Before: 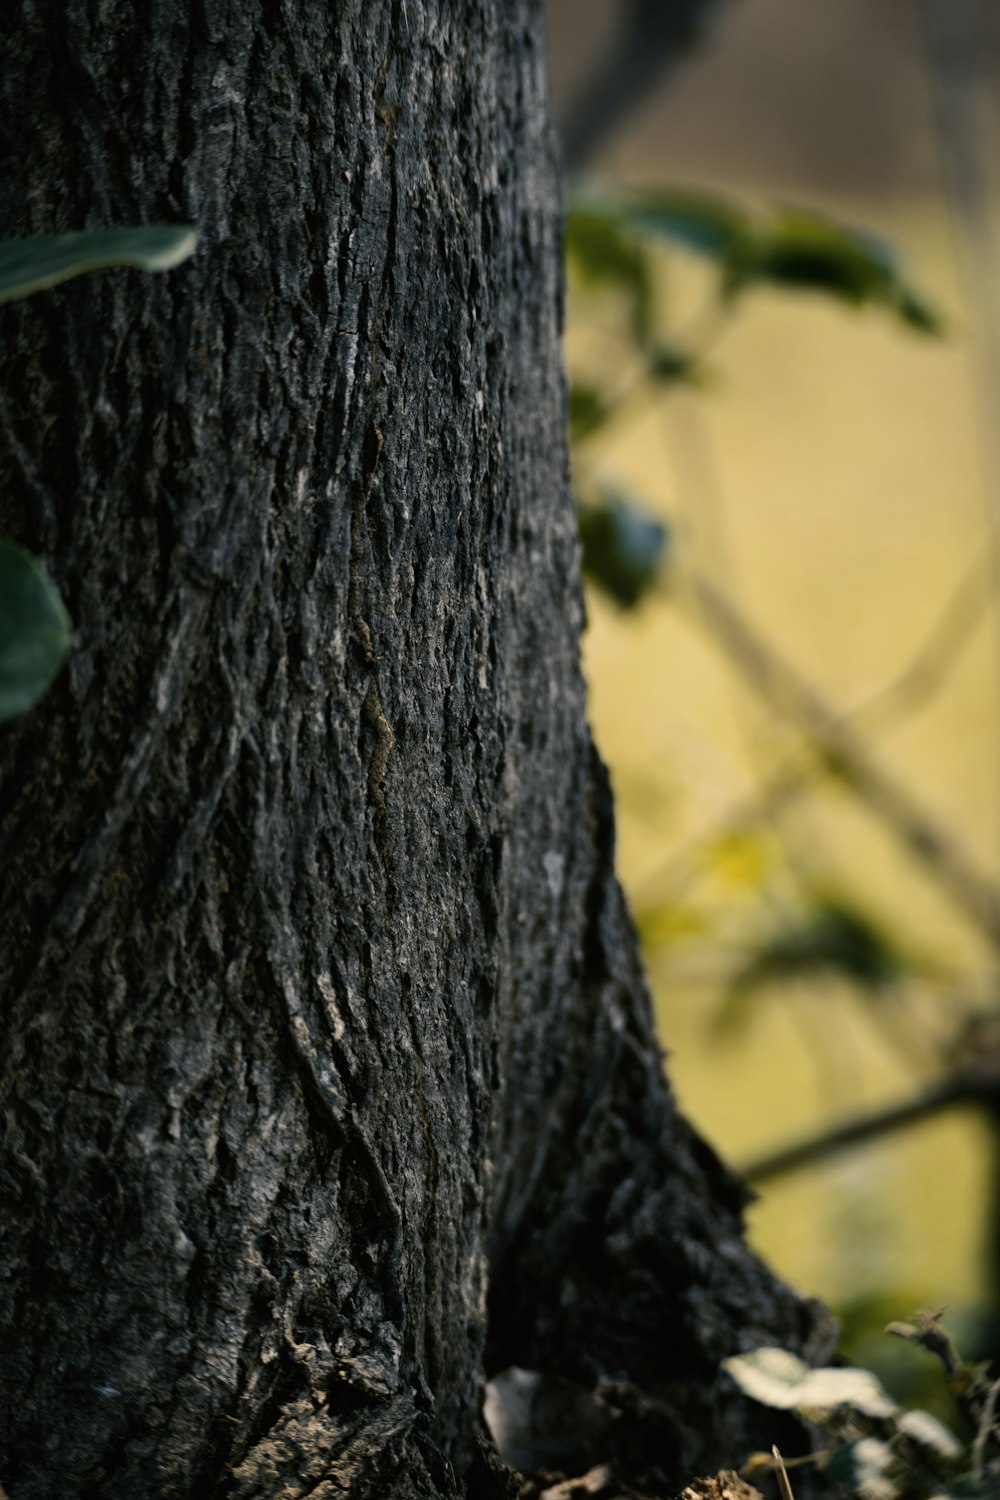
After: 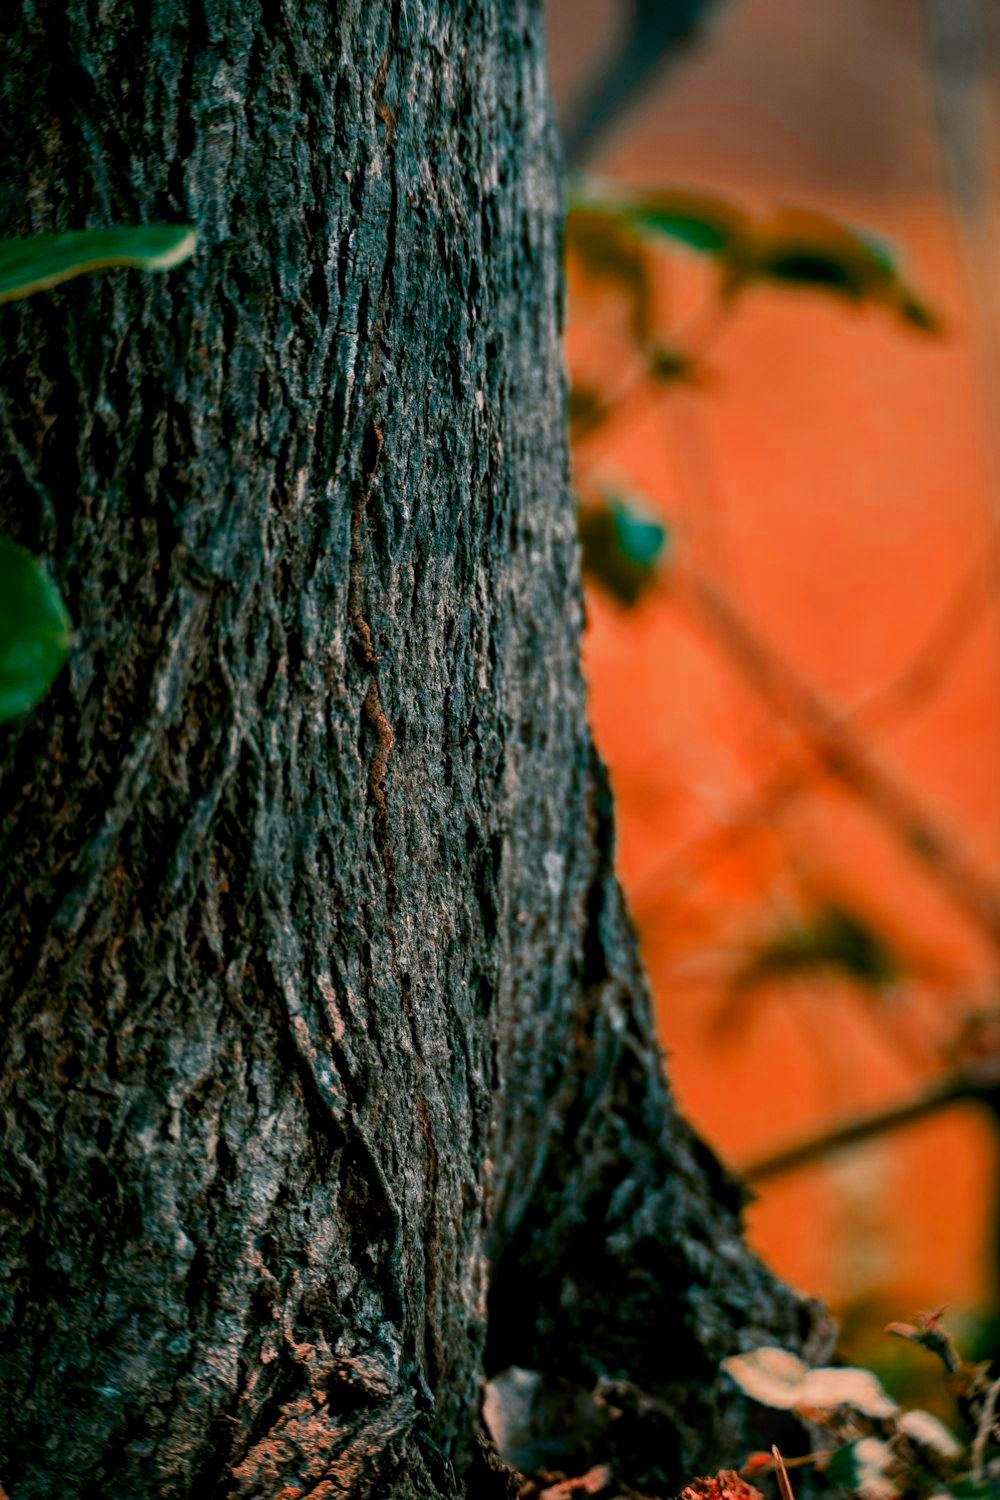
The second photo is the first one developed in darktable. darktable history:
local contrast: detail 130%
color balance rgb: linear chroma grading › global chroma 15%, perceptual saturation grading › global saturation 30%
color zones: curves: ch0 [(0, 0.299) (0.25, 0.383) (0.456, 0.352) (0.736, 0.571)]; ch1 [(0, 0.63) (0.151, 0.568) (0.254, 0.416) (0.47, 0.558) (0.732, 0.37) (0.909, 0.492)]; ch2 [(0.004, 0.604) (0.158, 0.443) (0.257, 0.403) (0.761, 0.468)]
